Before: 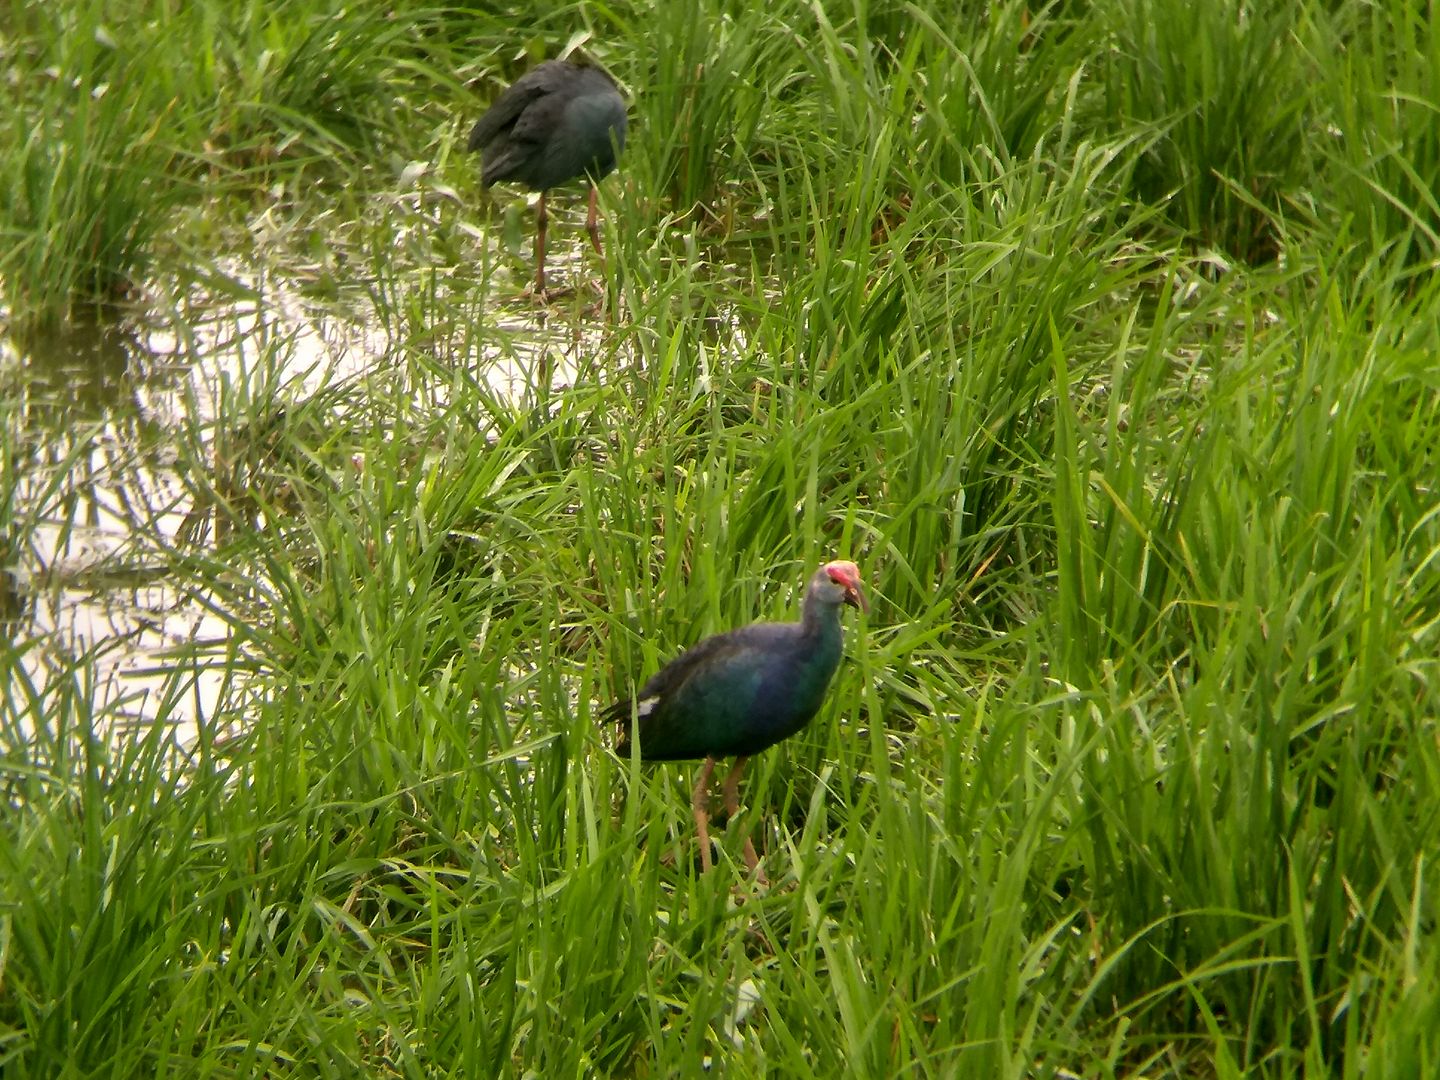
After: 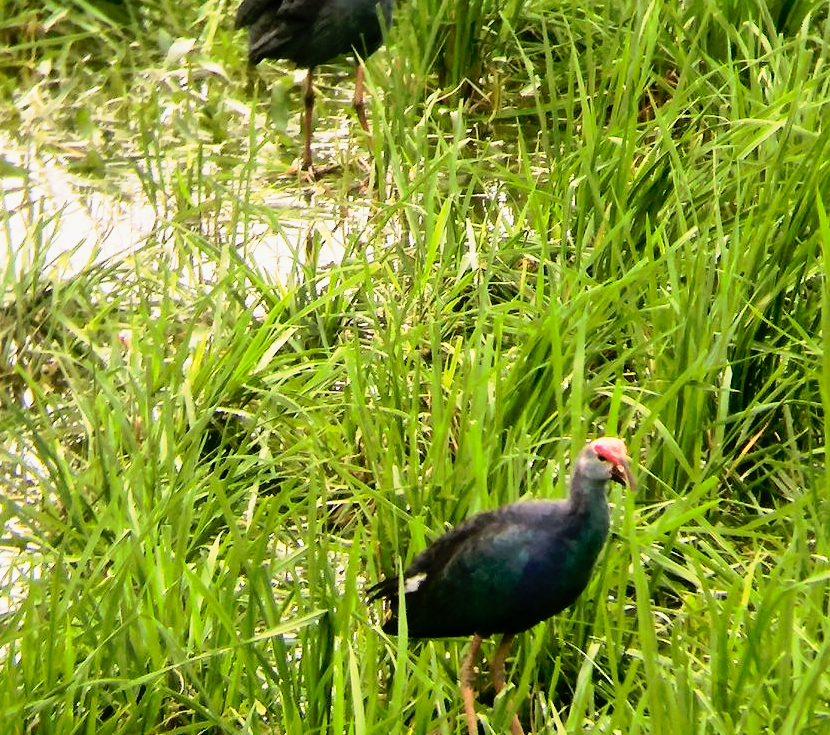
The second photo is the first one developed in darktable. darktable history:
tone curve: curves: ch0 [(0, 0) (0.105, 0.068) (0.181, 0.185) (0.28, 0.291) (0.384, 0.404) (0.485, 0.531) (0.638, 0.681) (0.795, 0.879) (1, 0.977)]; ch1 [(0, 0) (0.161, 0.092) (0.35, 0.33) (0.379, 0.401) (0.456, 0.469) (0.504, 0.5) (0.512, 0.514) (0.58, 0.597) (0.635, 0.646) (1, 1)]; ch2 [(0, 0) (0.371, 0.362) (0.437, 0.437) (0.5, 0.5) (0.53, 0.523) (0.56, 0.58) (0.622, 0.606) (1, 1)], preserve colors none
crop: left 16.197%, top 11.447%, right 26.146%, bottom 20.406%
base curve: curves: ch0 [(0, 0) (0.036, 0.025) (0.121, 0.166) (0.206, 0.329) (0.605, 0.79) (1, 1)]
